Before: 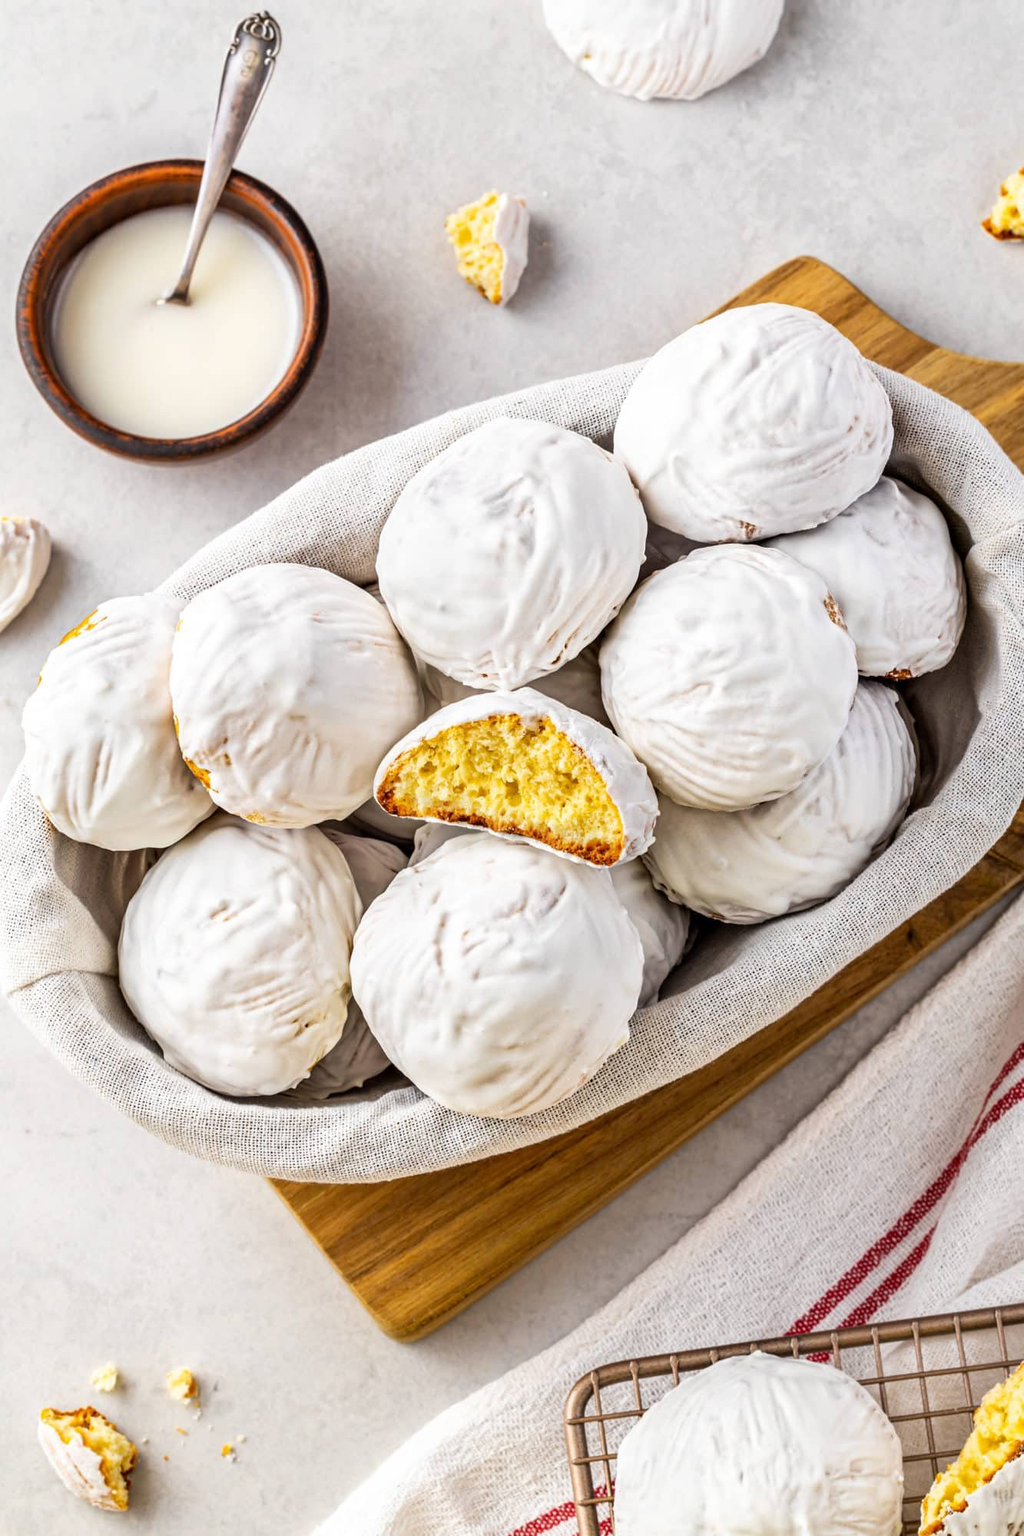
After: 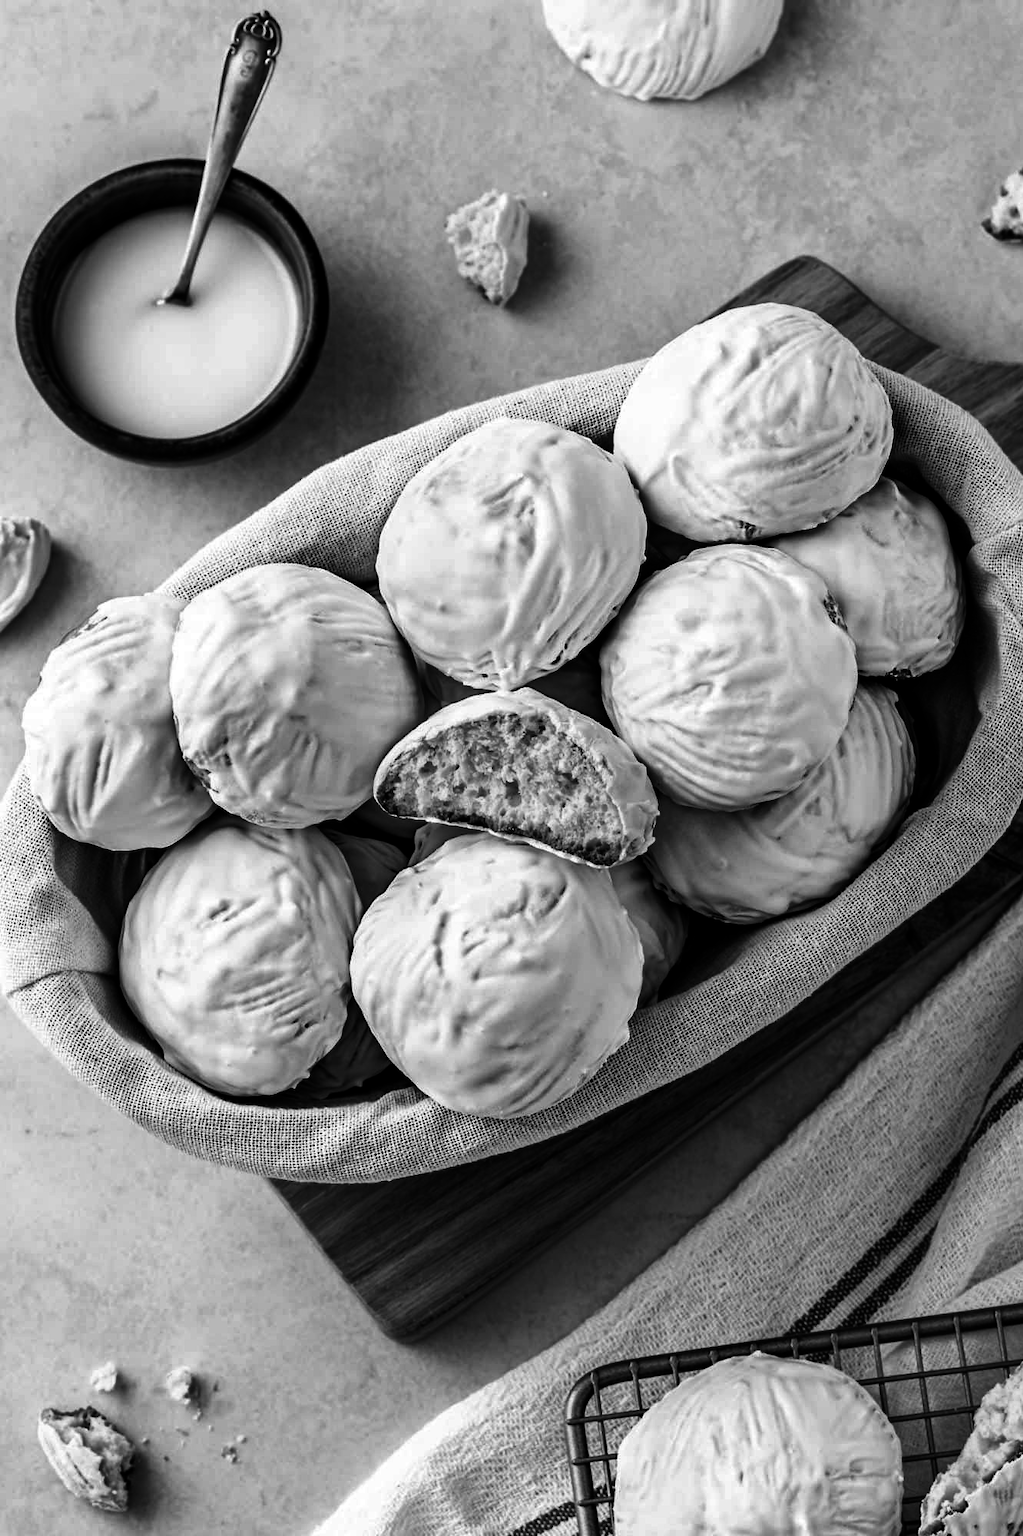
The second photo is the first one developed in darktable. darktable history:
contrast brightness saturation: contrast 0.02, brightness -1, saturation -1
